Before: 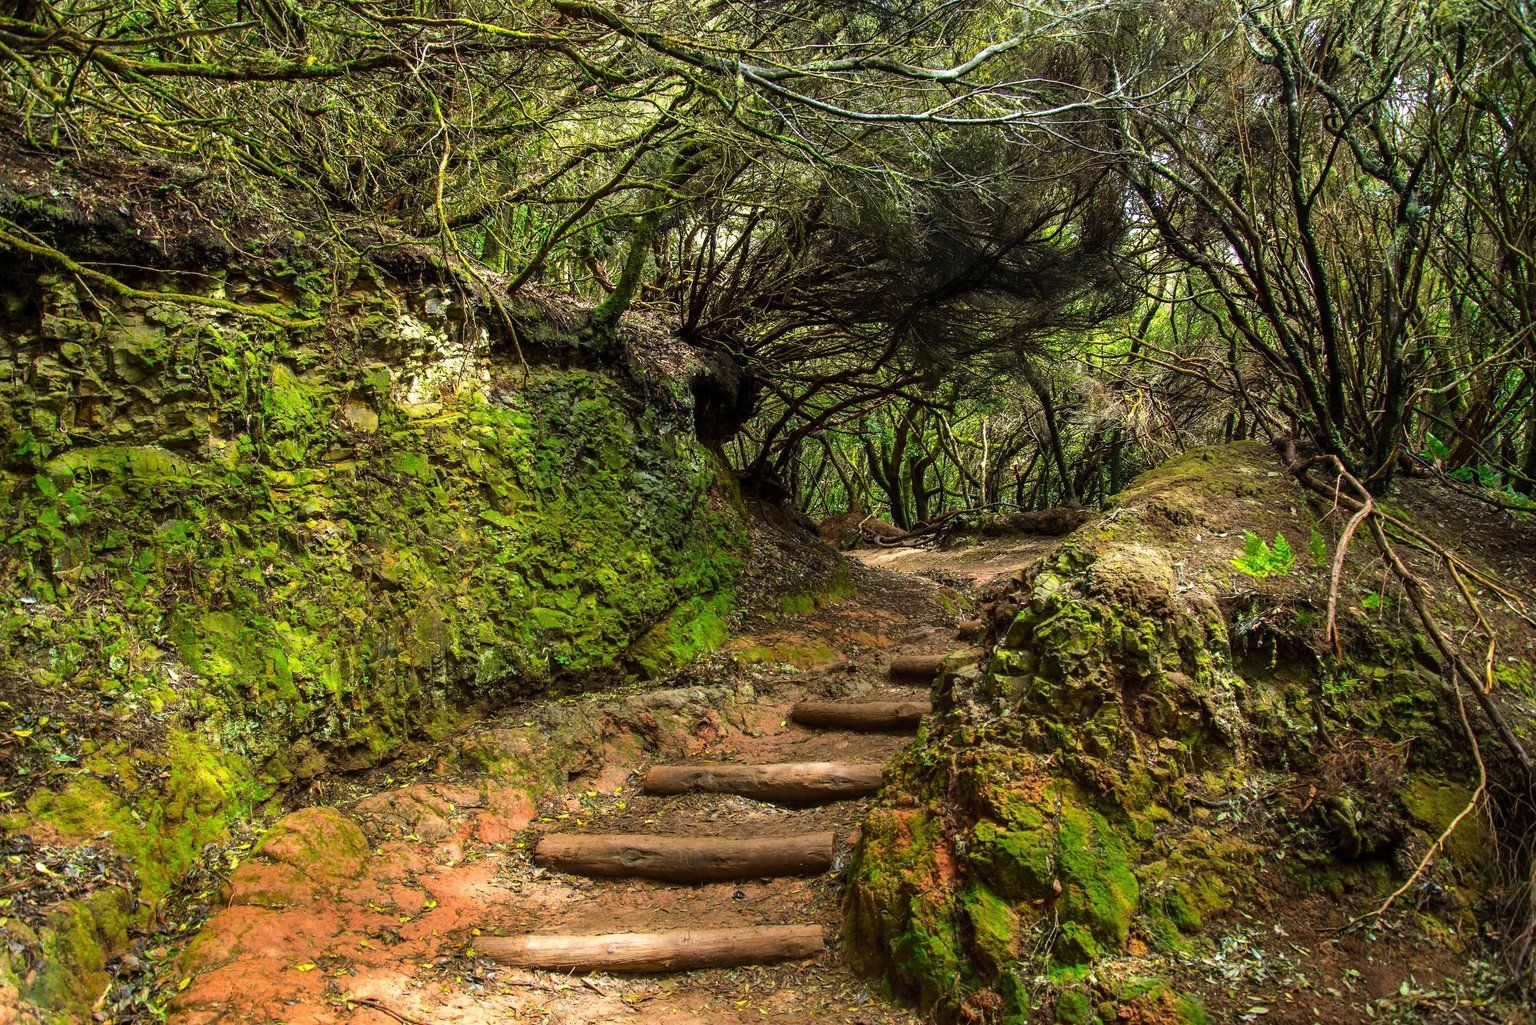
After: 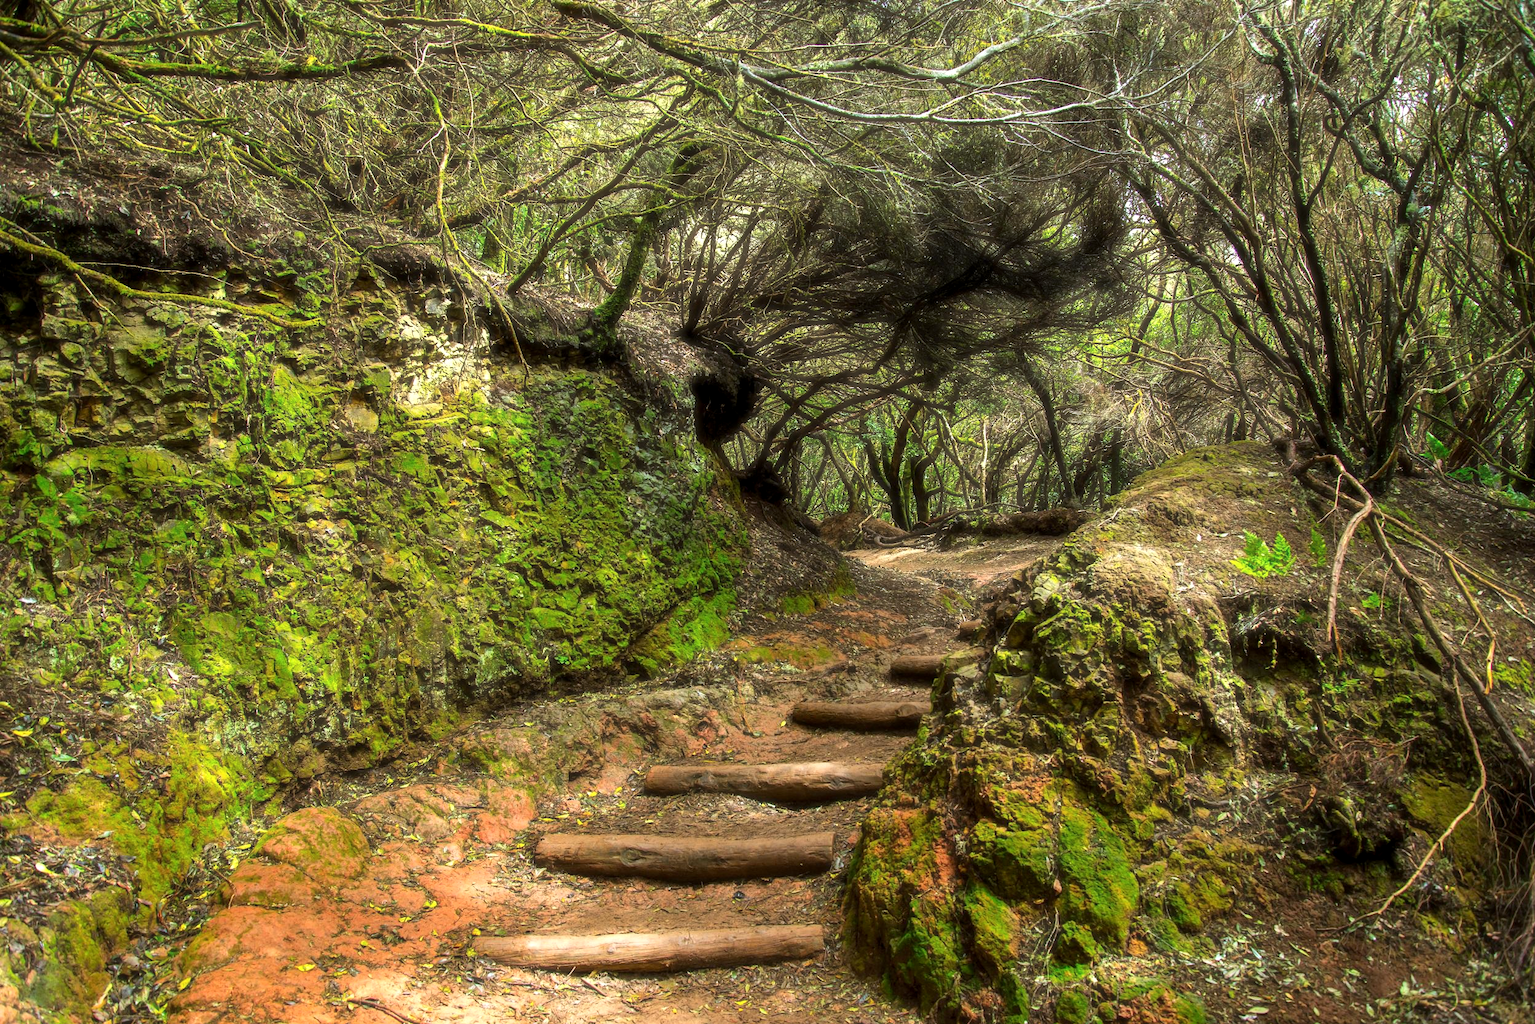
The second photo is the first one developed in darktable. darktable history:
exposure: black level correction 0.002, exposure 0.15 EV, compensate highlight preservation false
haze removal: strength -0.1, adaptive false
